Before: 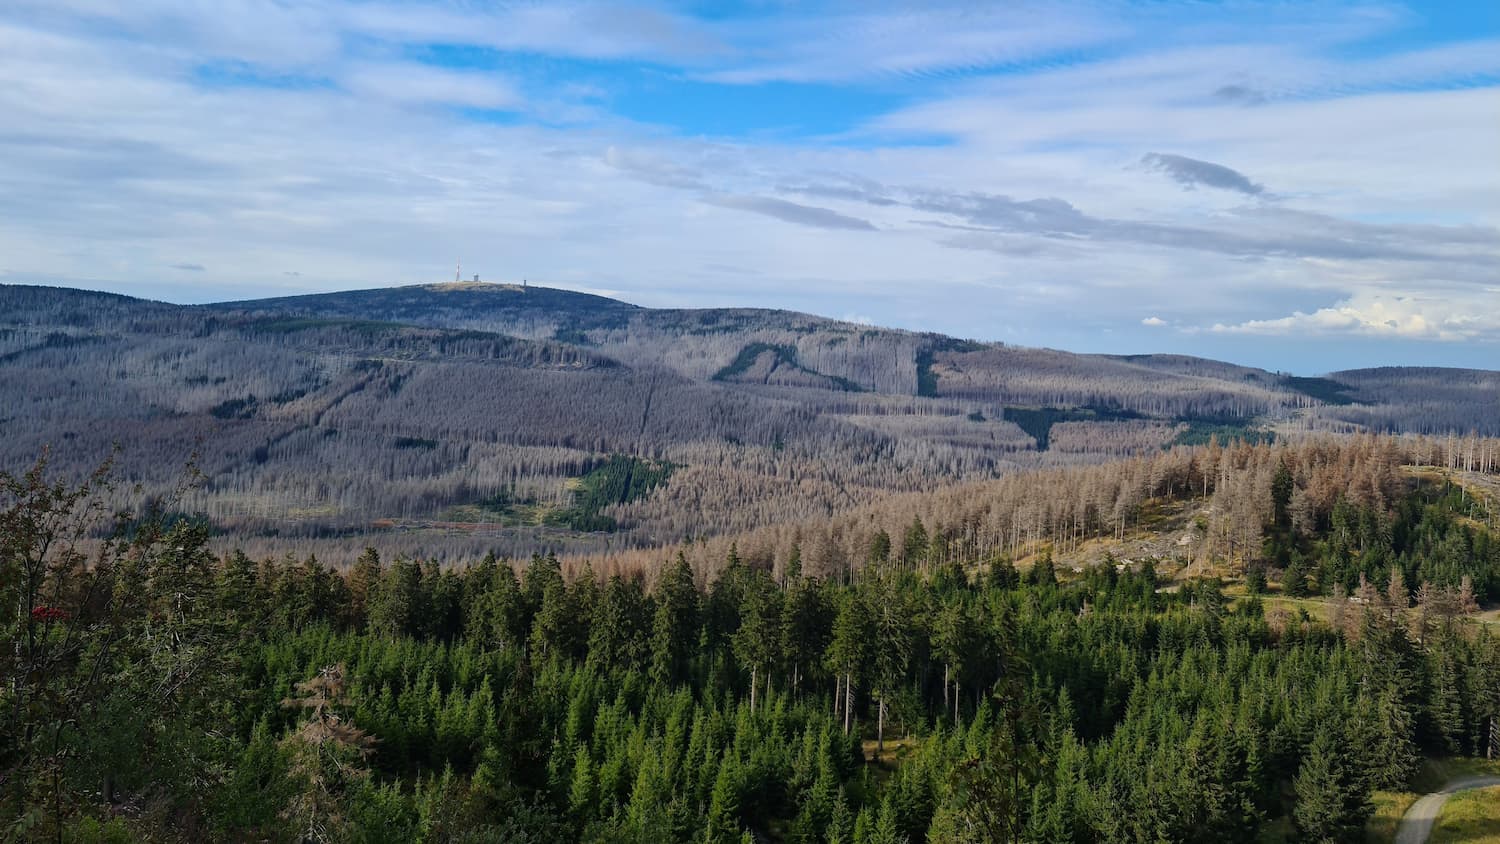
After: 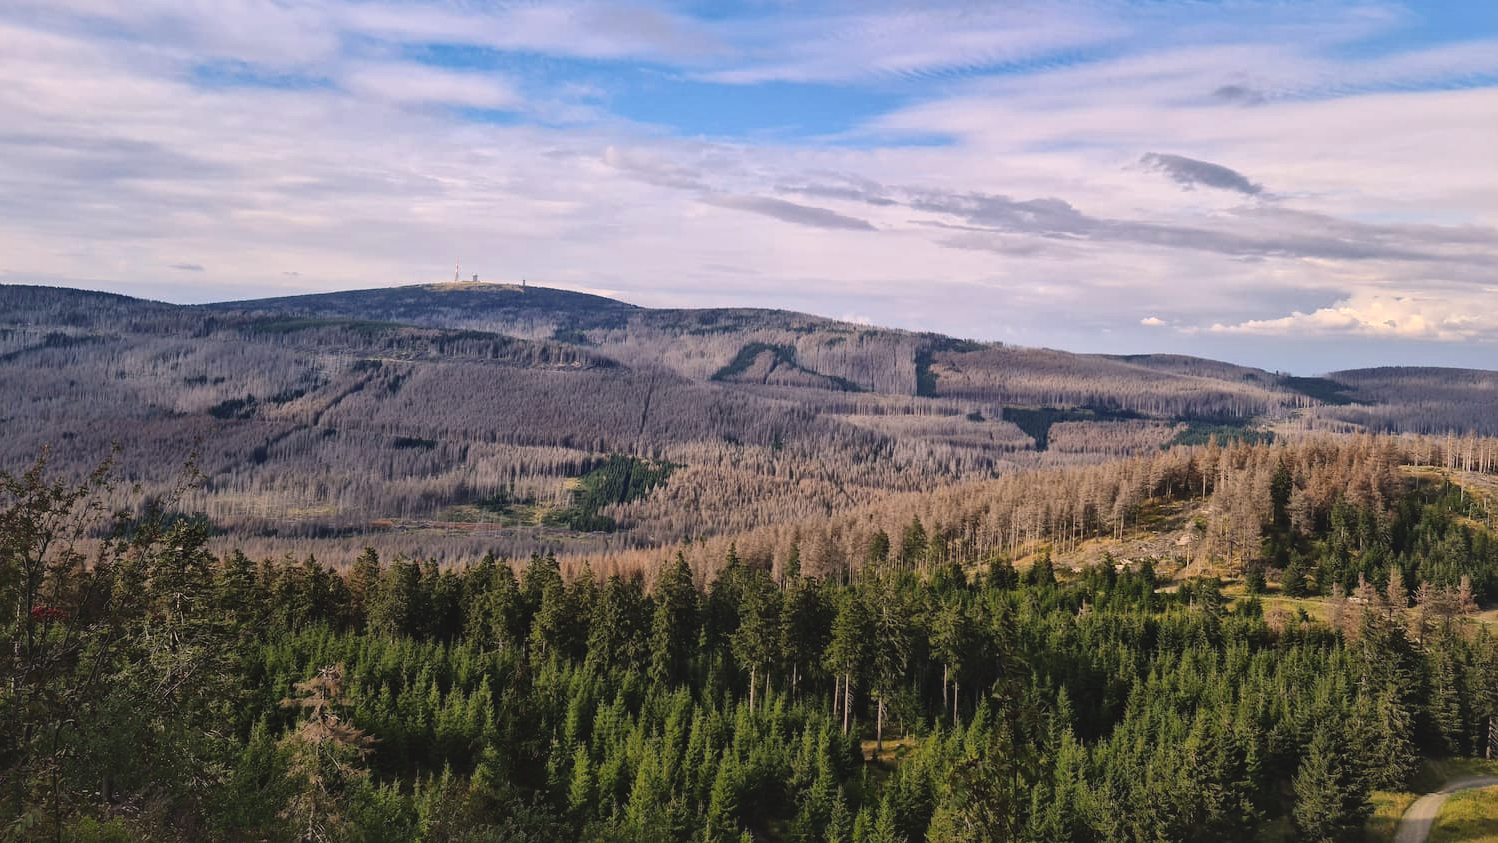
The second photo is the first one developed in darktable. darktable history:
crop and rotate: left 0.067%, bottom 0.008%
color correction: highlights a* 11.28, highlights b* 11.6
local contrast: mode bilateral grid, contrast 19, coarseness 49, detail 140%, midtone range 0.2
exposure: black level correction -0.009, exposure 0.07 EV, compensate highlight preservation false
